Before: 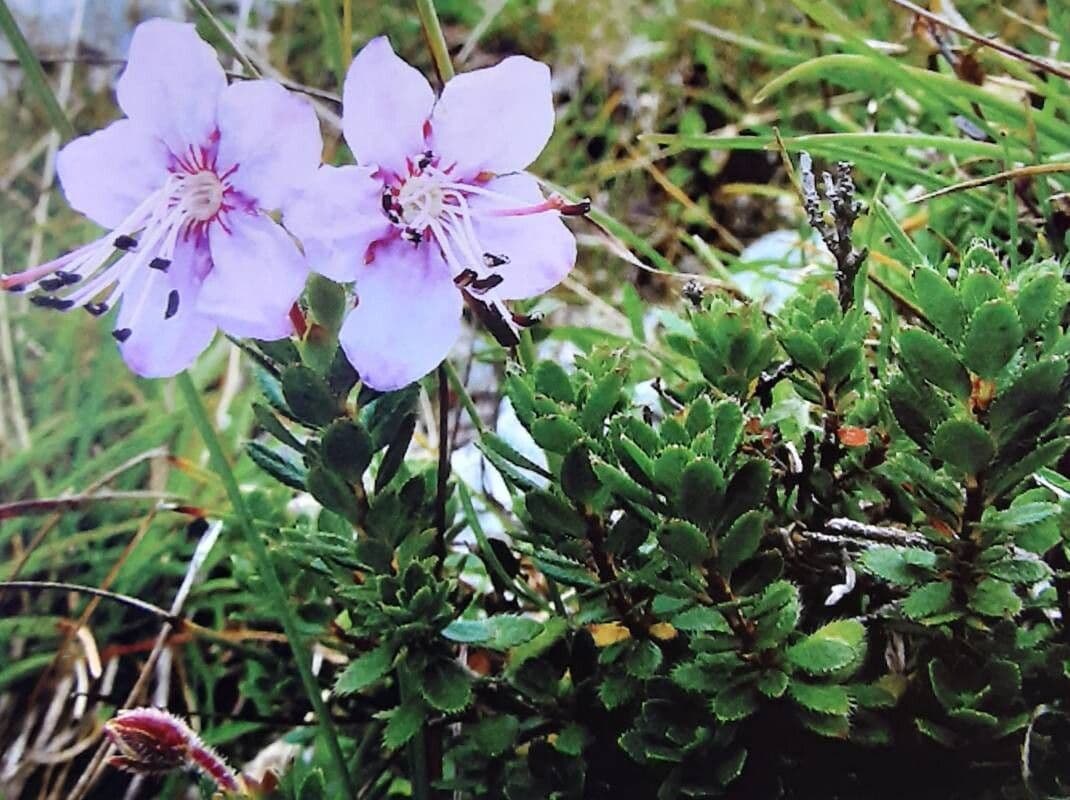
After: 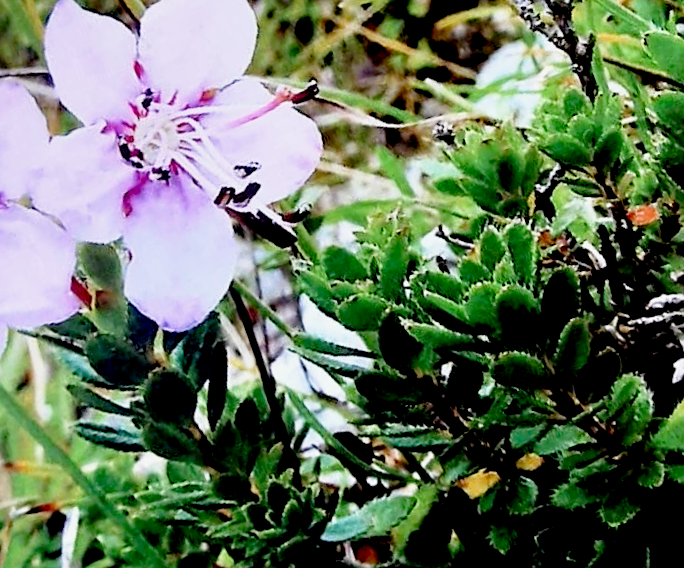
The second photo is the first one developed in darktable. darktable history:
tone curve: curves: ch0 [(0, 0) (0.062, 0.037) (0.142, 0.138) (0.359, 0.419) (0.469, 0.544) (0.634, 0.722) (0.839, 0.909) (0.998, 0.978)]; ch1 [(0, 0) (0.437, 0.408) (0.472, 0.47) (0.502, 0.503) (0.527, 0.523) (0.559, 0.573) (0.608, 0.665) (0.669, 0.748) (0.859, 0.899) (1, 1)]; ch2 [(0, 0) (0.33, 0.301) (0.421, 0.443) (0.473, 0.498) (0.502, 0.5) (0.535, 0.531) (0.575, 0.603) (0.608, 0.667) (1, 1)], preserve colors none
crop and rotate: angle 19.65°, left 6.982%, right 4.015%, bottom 1.175%
sharpen: amount 0.202
exposure: black level correction 0.027, exposure -0.082 EV, compensate exposure bias true, compensate highlight preservation false
